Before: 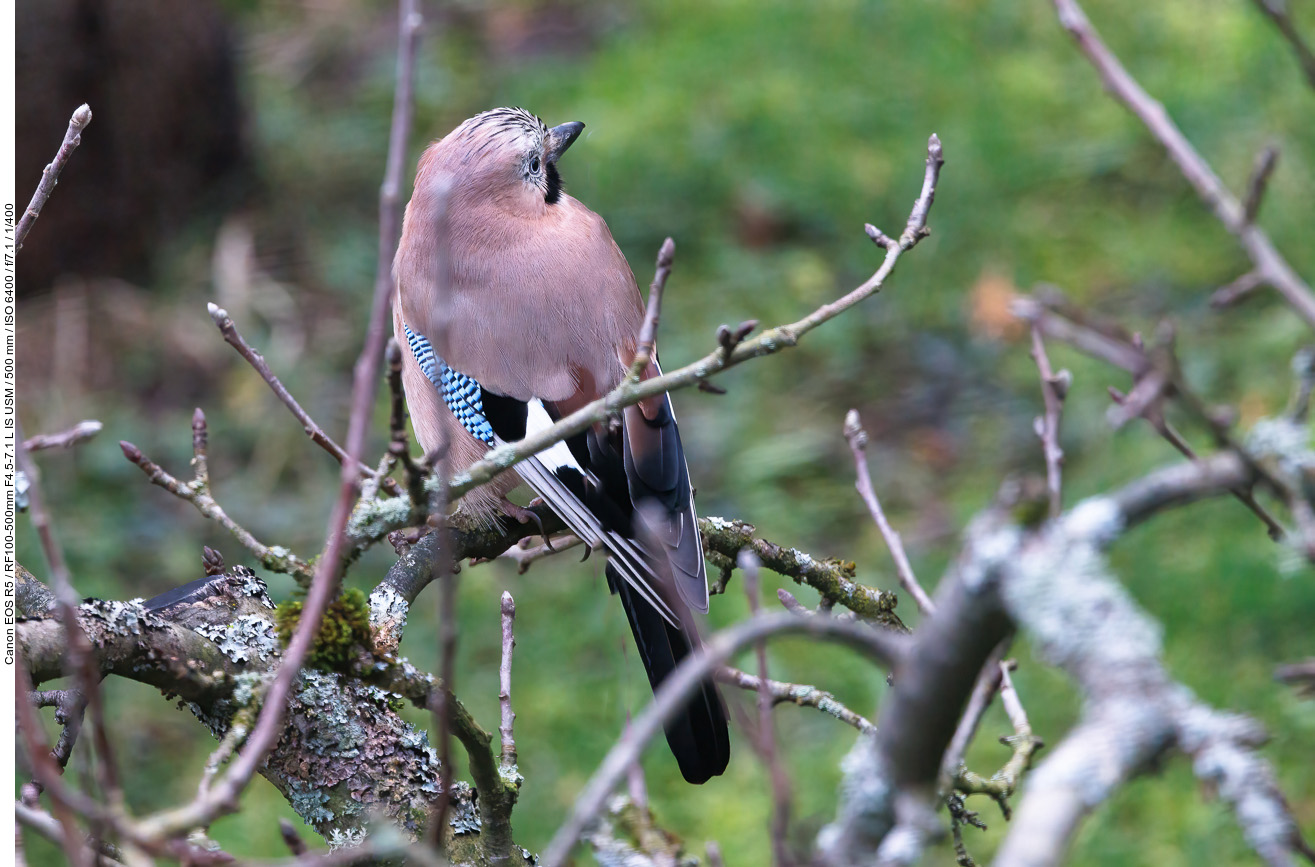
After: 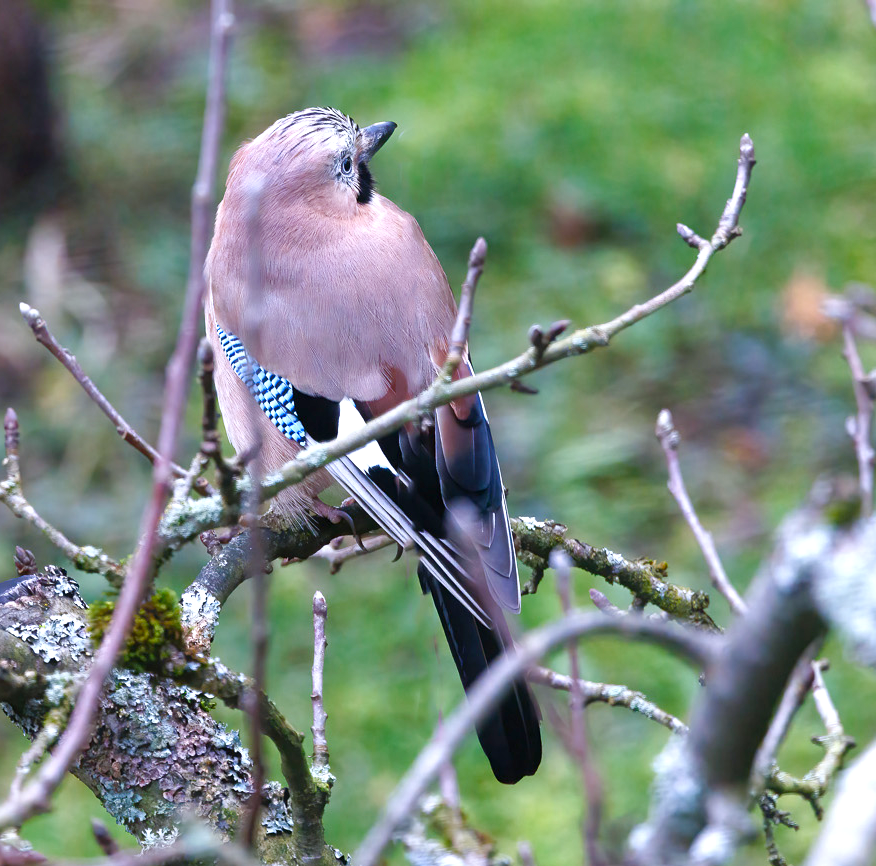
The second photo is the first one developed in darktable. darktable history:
color balance rgb: perceptual saturation grading › global saturation 20%, perceptual saturation grading › highlights -50%, perceptual saturation grading › shadows 30%, perceptual brilliance grading › global brilliance 10%, perceptual brilliance grading › shadows 15%
crop and rotate: left 14.436%, right 18.898%
white balance: red 0.967, blue 1.049
